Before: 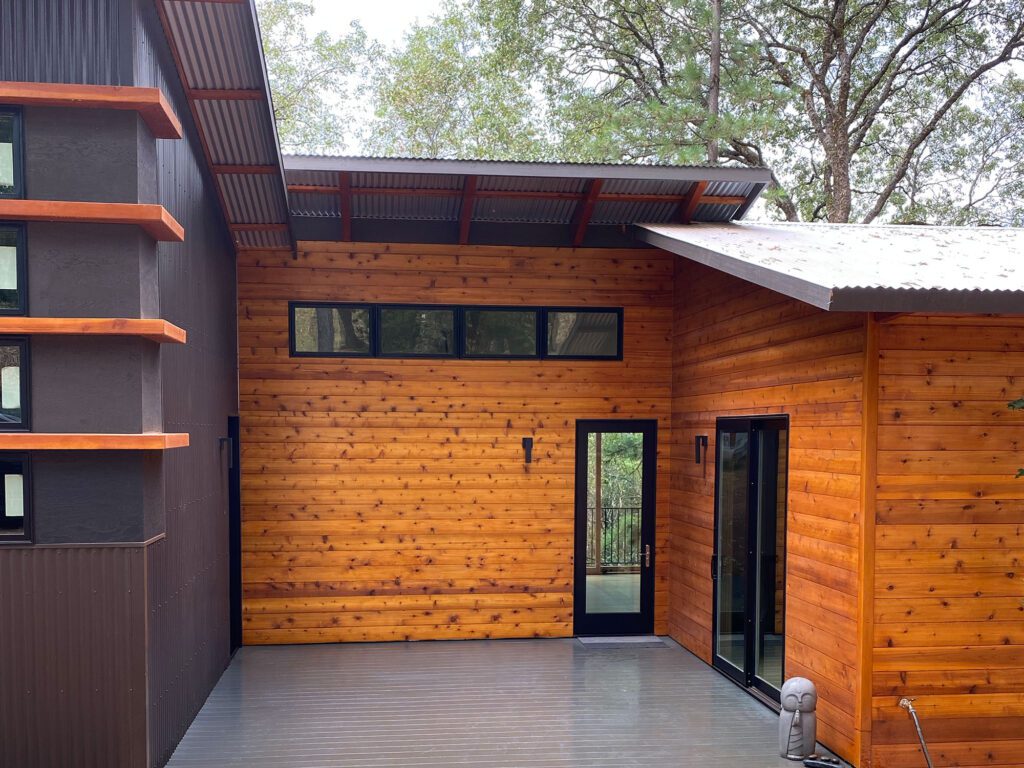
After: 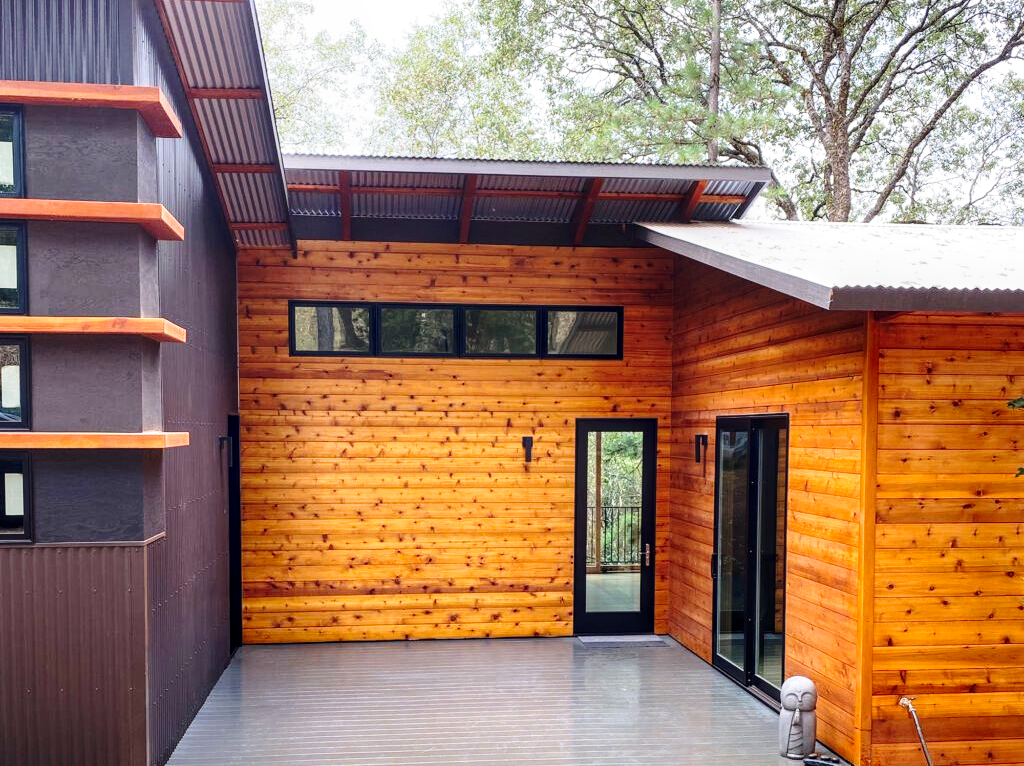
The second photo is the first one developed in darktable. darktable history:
local contrast: on, module defaults
base curve: curves: ch0 [(0, 0) (0.028, 0.03) (0.121, 0.232) (0.46, 0.748) (0.859, 0.968) (1, 1)], preserve colors none
exposure: compensate highlight preservation false
crop: top 0.147%, bottom 0.106%
